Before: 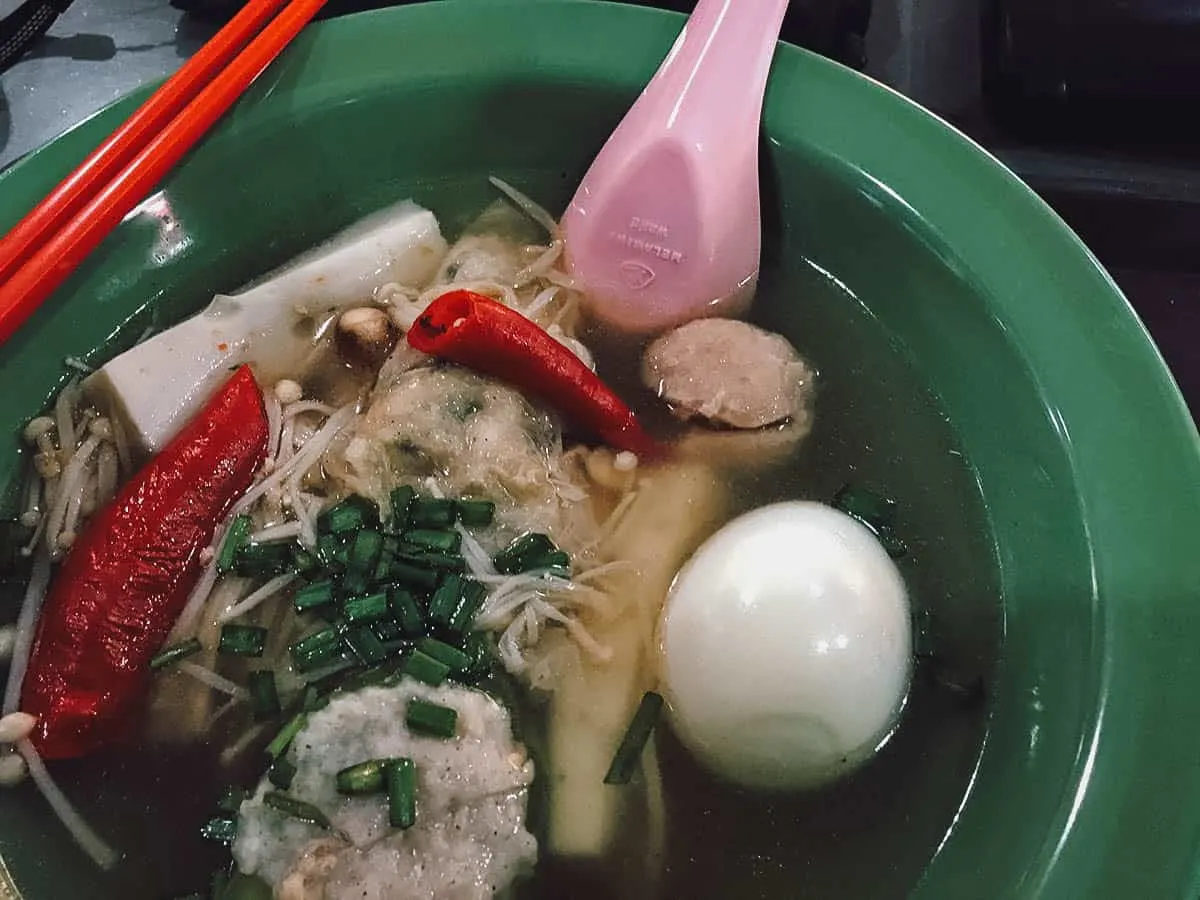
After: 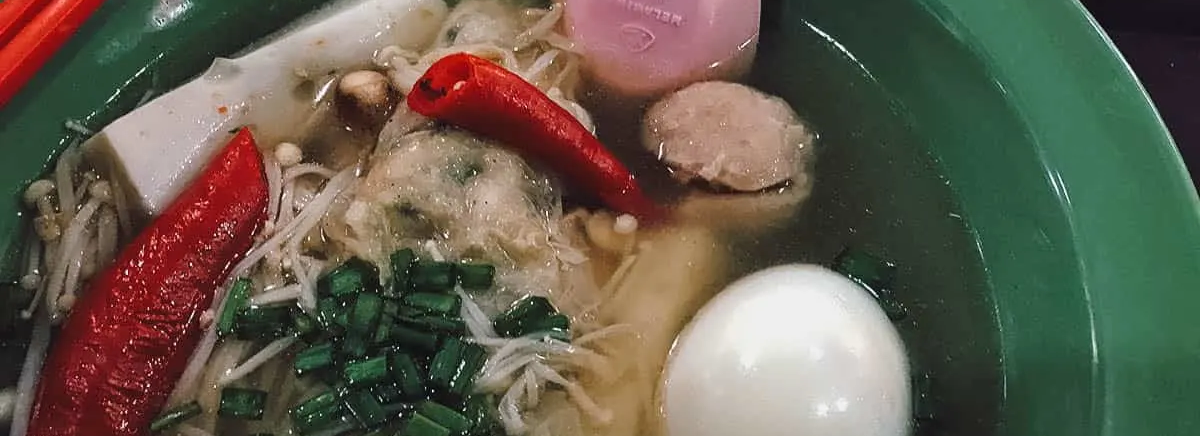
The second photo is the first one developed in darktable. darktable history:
crop and rotate: top 26.4%, bottom 25.152%
